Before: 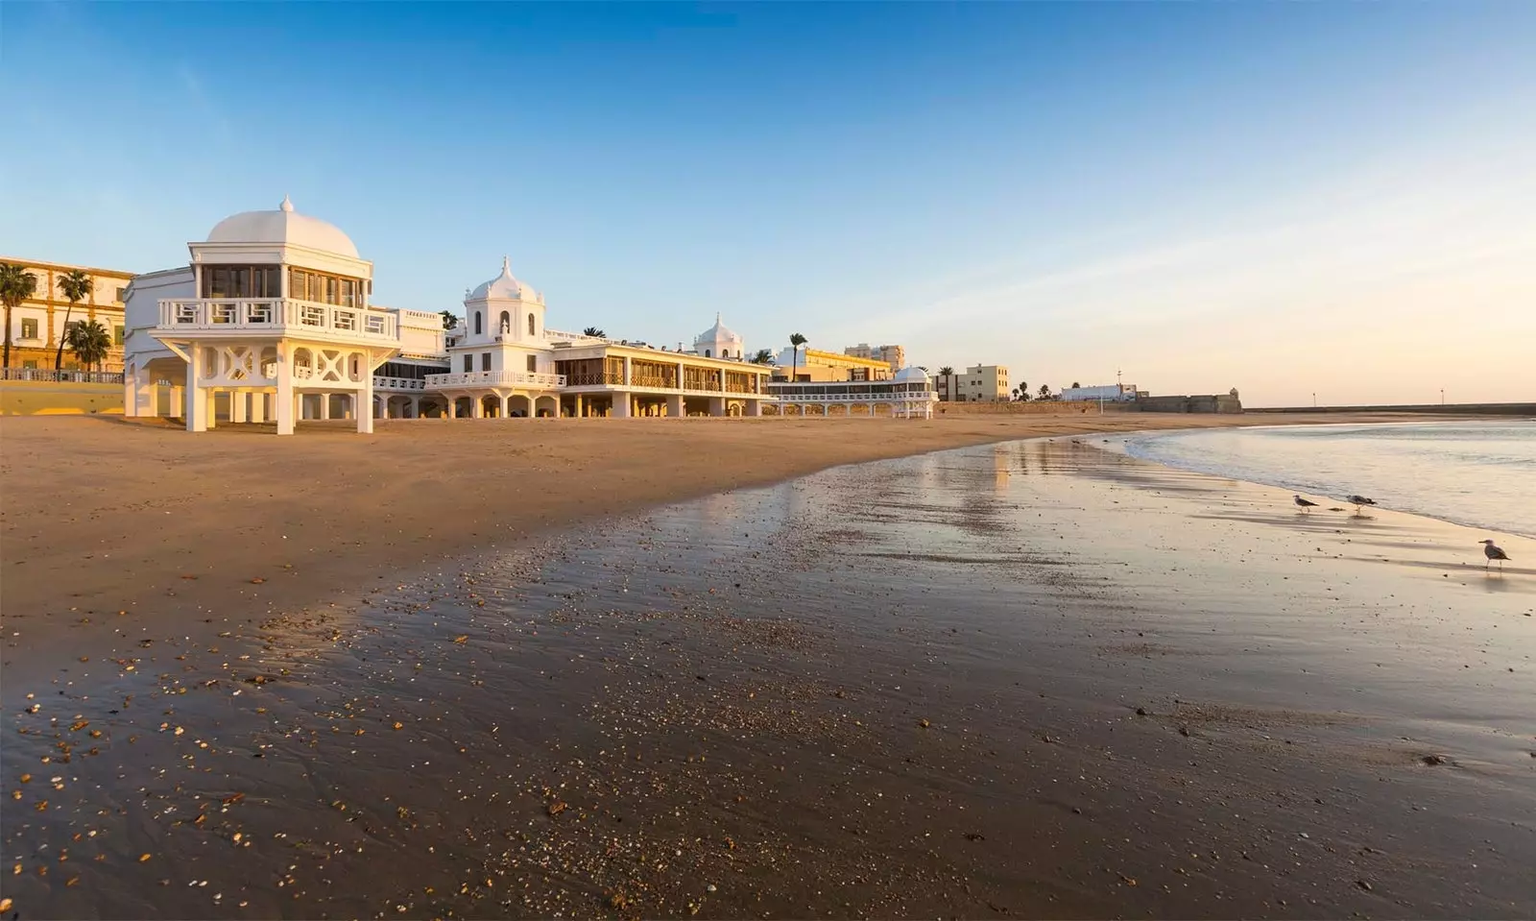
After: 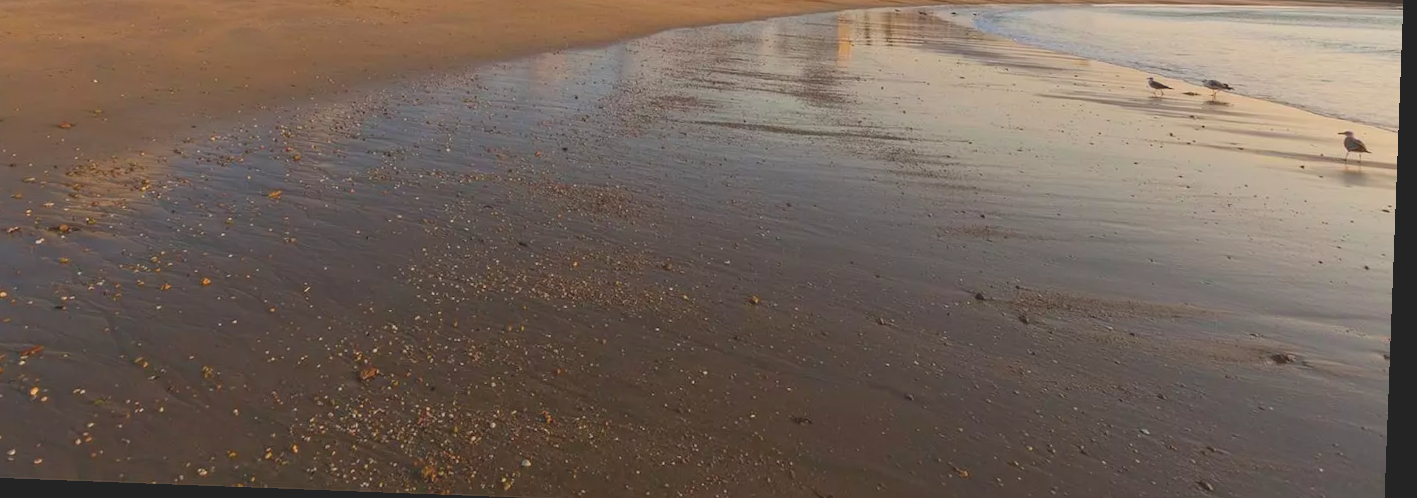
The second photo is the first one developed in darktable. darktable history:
crop and rotate: left 13.306%, top 48.129%, bottom 2.928%
shadows and highlights: shadows 0, highlights 40
rotate and perspective: rotation 2.17°, automatic cropping off
contrast brightness saturation: contrast -0.28
